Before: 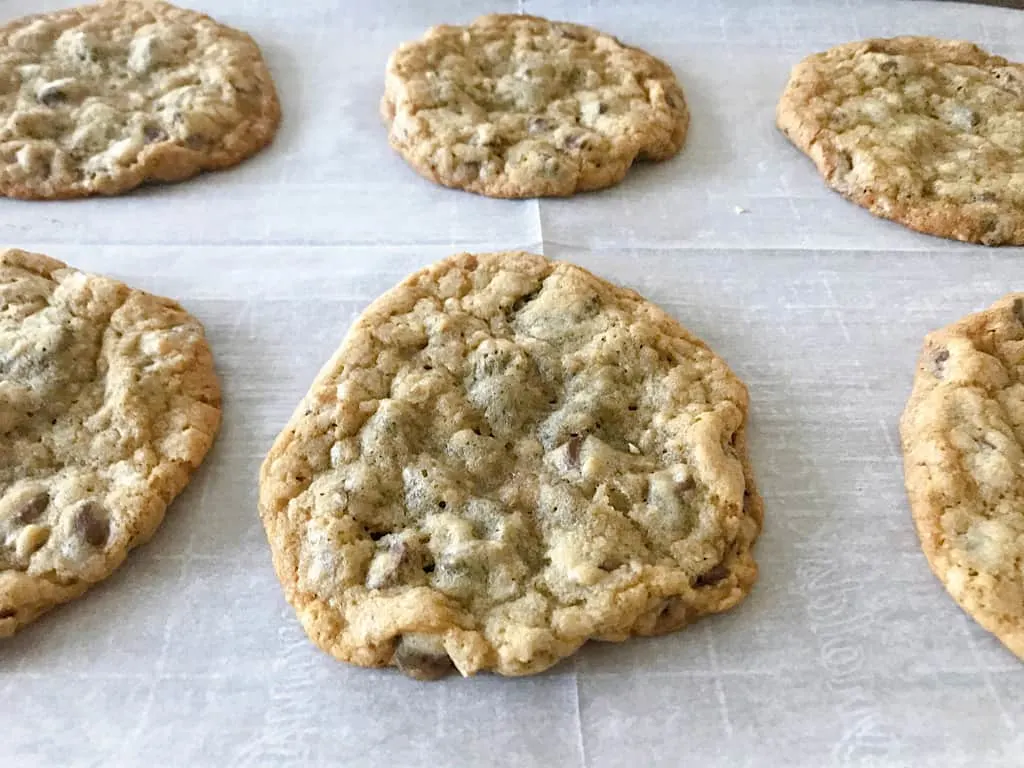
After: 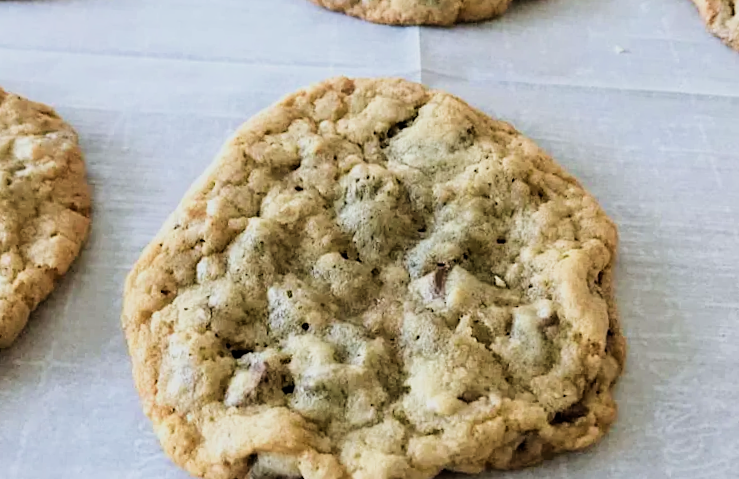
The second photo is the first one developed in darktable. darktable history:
filmic rgb: black relative exposure -5 EV, white relative exposure 3.98 EV, hardness 2.9, contrast 1.3, highlights saturation mix -9.66%
velvia: on, module defaults
crop and rotate: angle -3.35°, left 9.903%, top 20.66%, right 12.332%, bottom 12.151%
color calibration: x 0.356, y 0.368, temperature 4724.41 K
